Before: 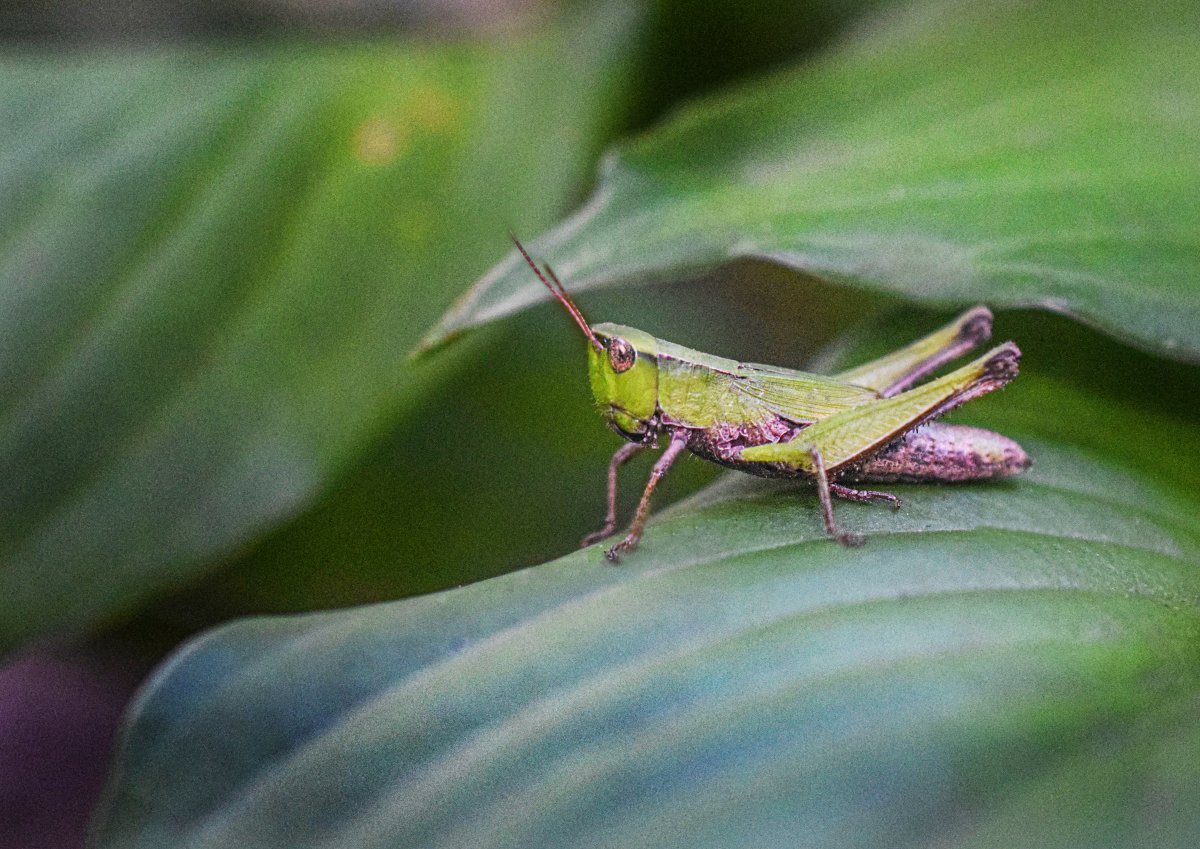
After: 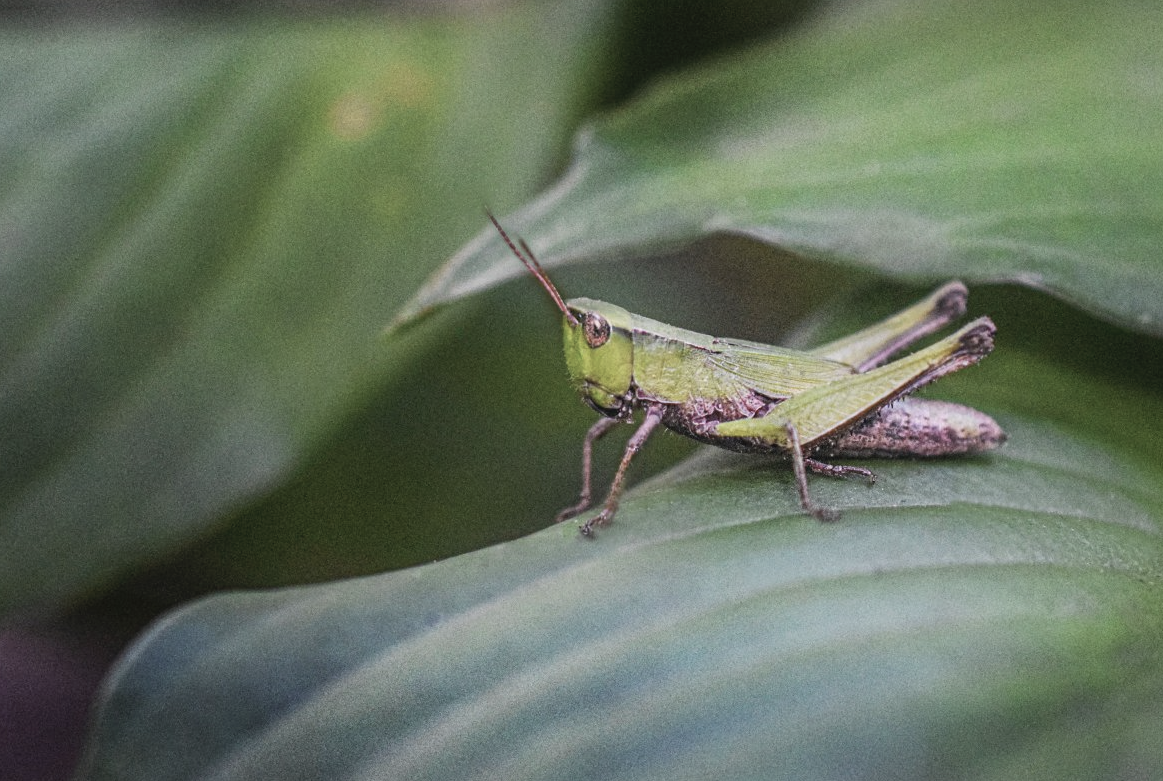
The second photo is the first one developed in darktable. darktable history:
crop: left 2.15%, top 3.009%, right 0.861%, bottom 4.885%
contrast brightness saturation: contrast -0.056, saturation -0.397
